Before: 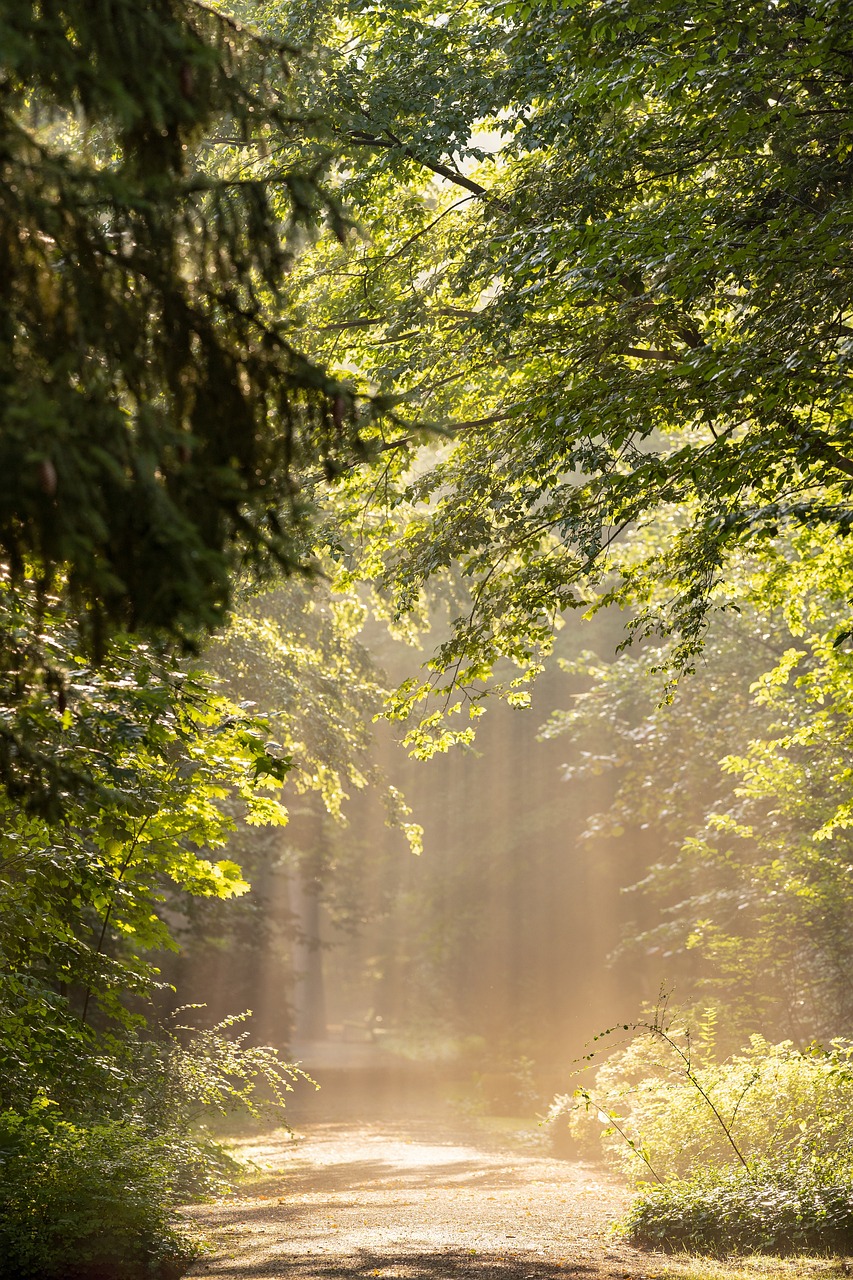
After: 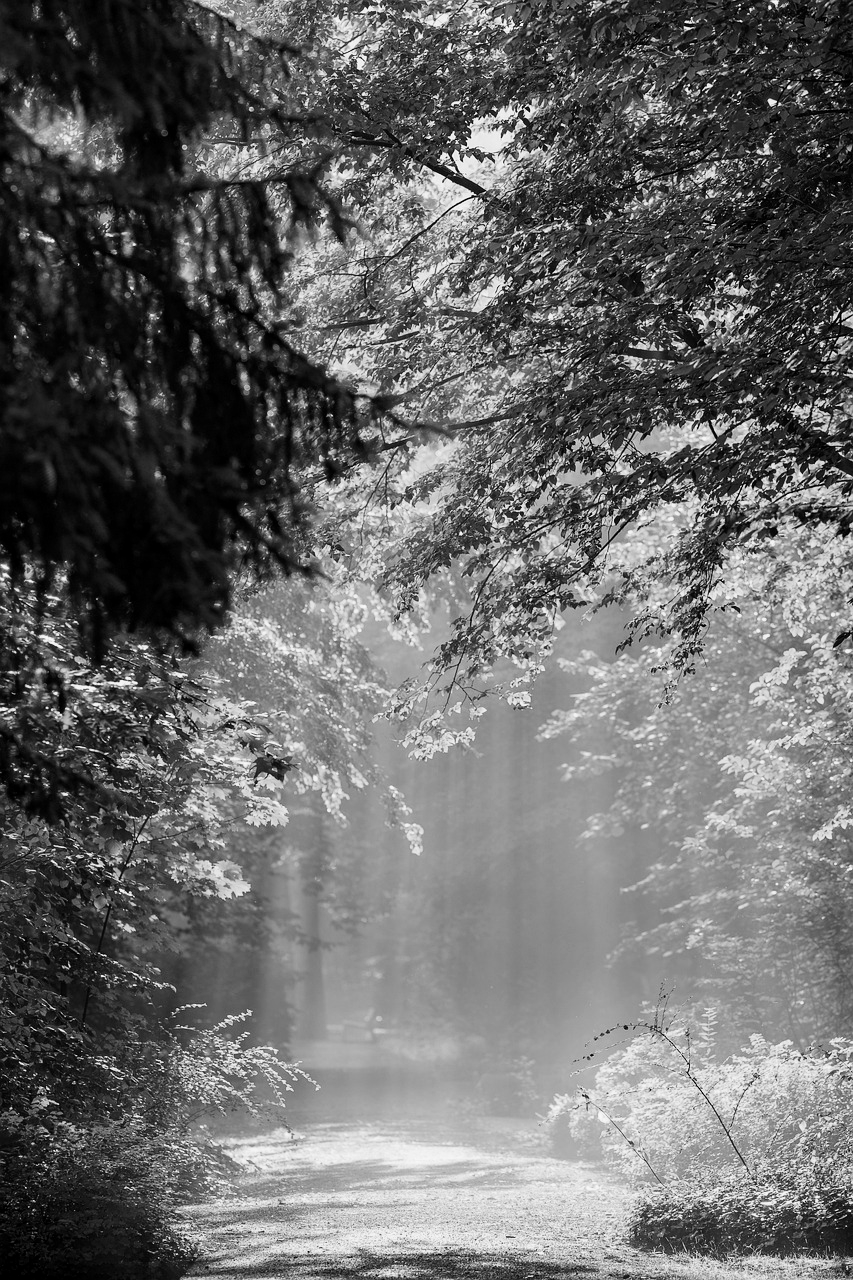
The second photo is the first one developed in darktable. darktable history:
tone curve: curves: ch0 [(0.021, 0) (0.104, 0.052) (0.496, 0.526) (0.737, 0.783) (1, 1)], color space Lab, linked channels, preserve colors none
color calibration "t3mujinpack channel mixer": output gray [0.21, 0.42, 0.37, 0], gray › normalize channels true, illuminant same as pipeline (D50), adaptation XYZ, x 0.346, y 0.359, gamut compression 0
